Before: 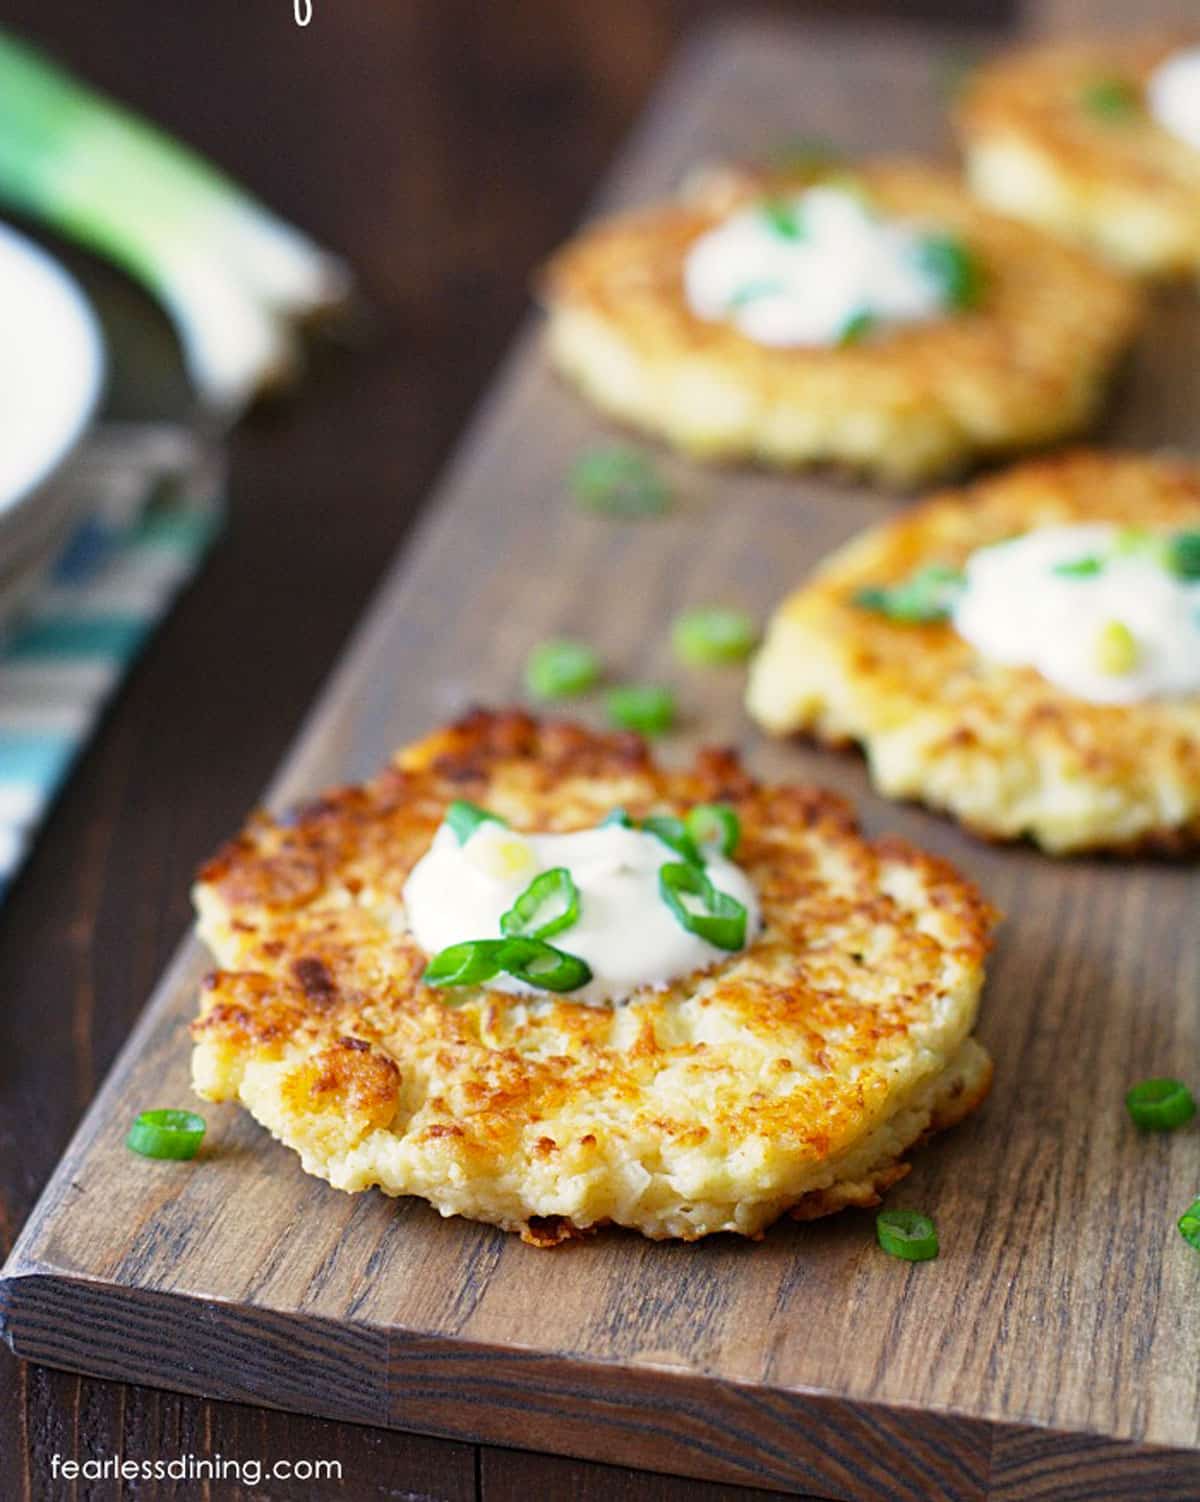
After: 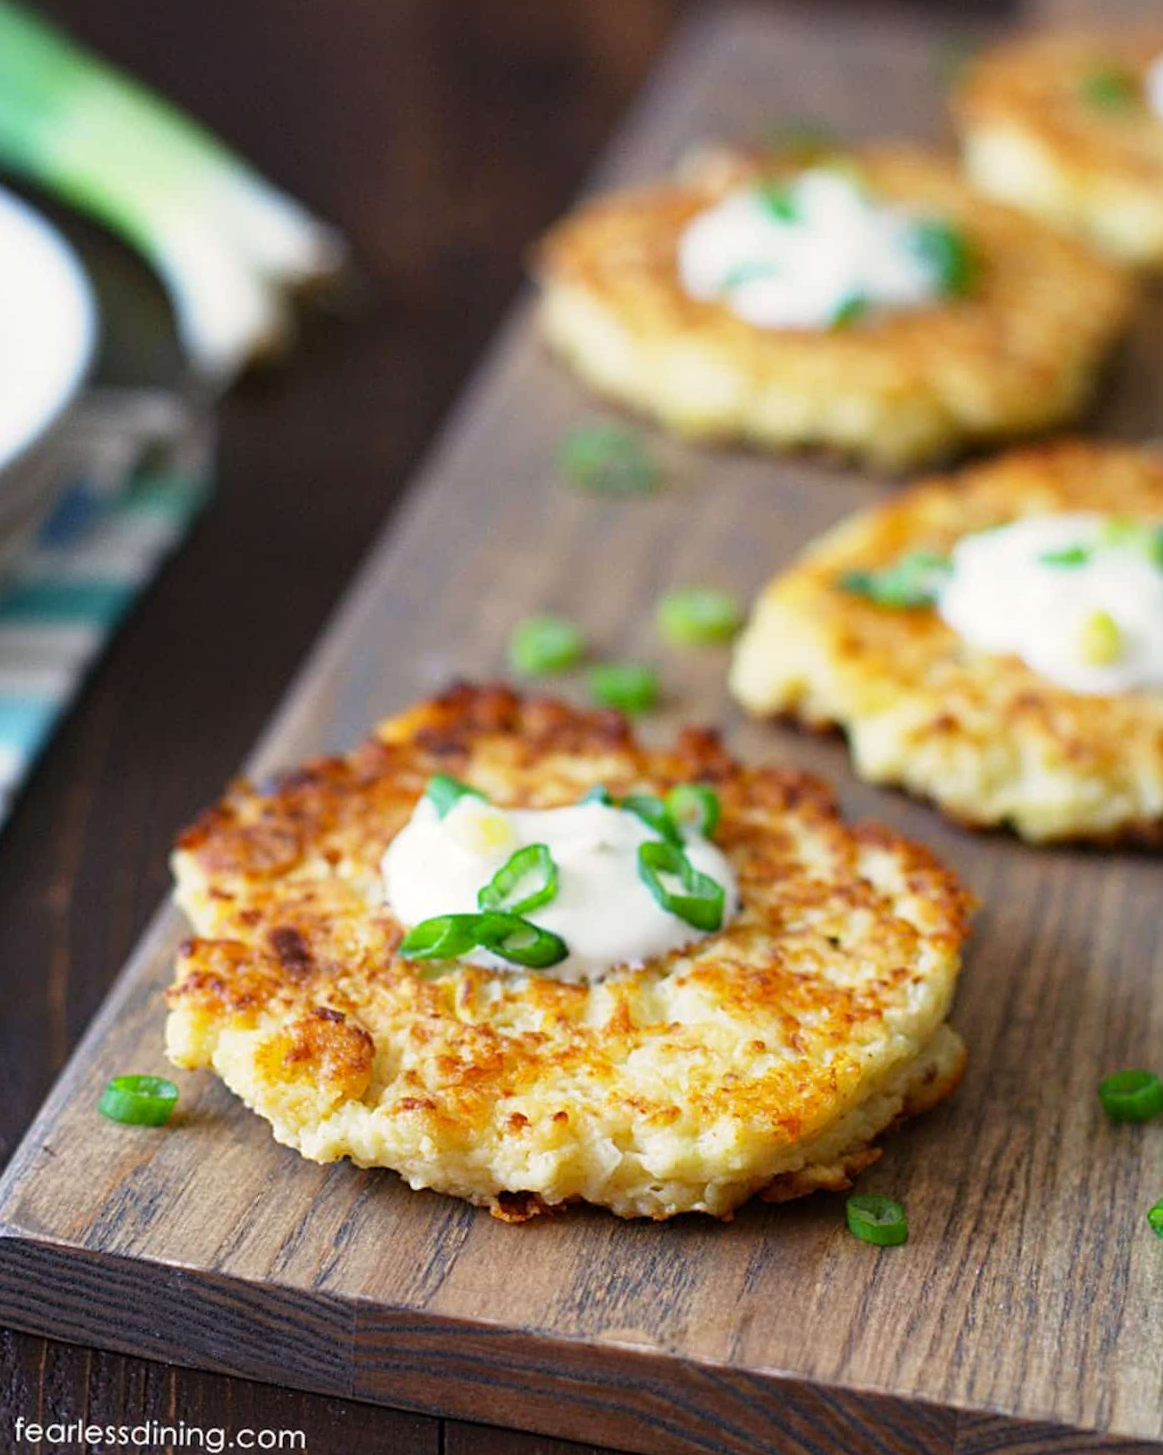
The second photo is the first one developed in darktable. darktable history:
crop and rotate: angle -1.47°
